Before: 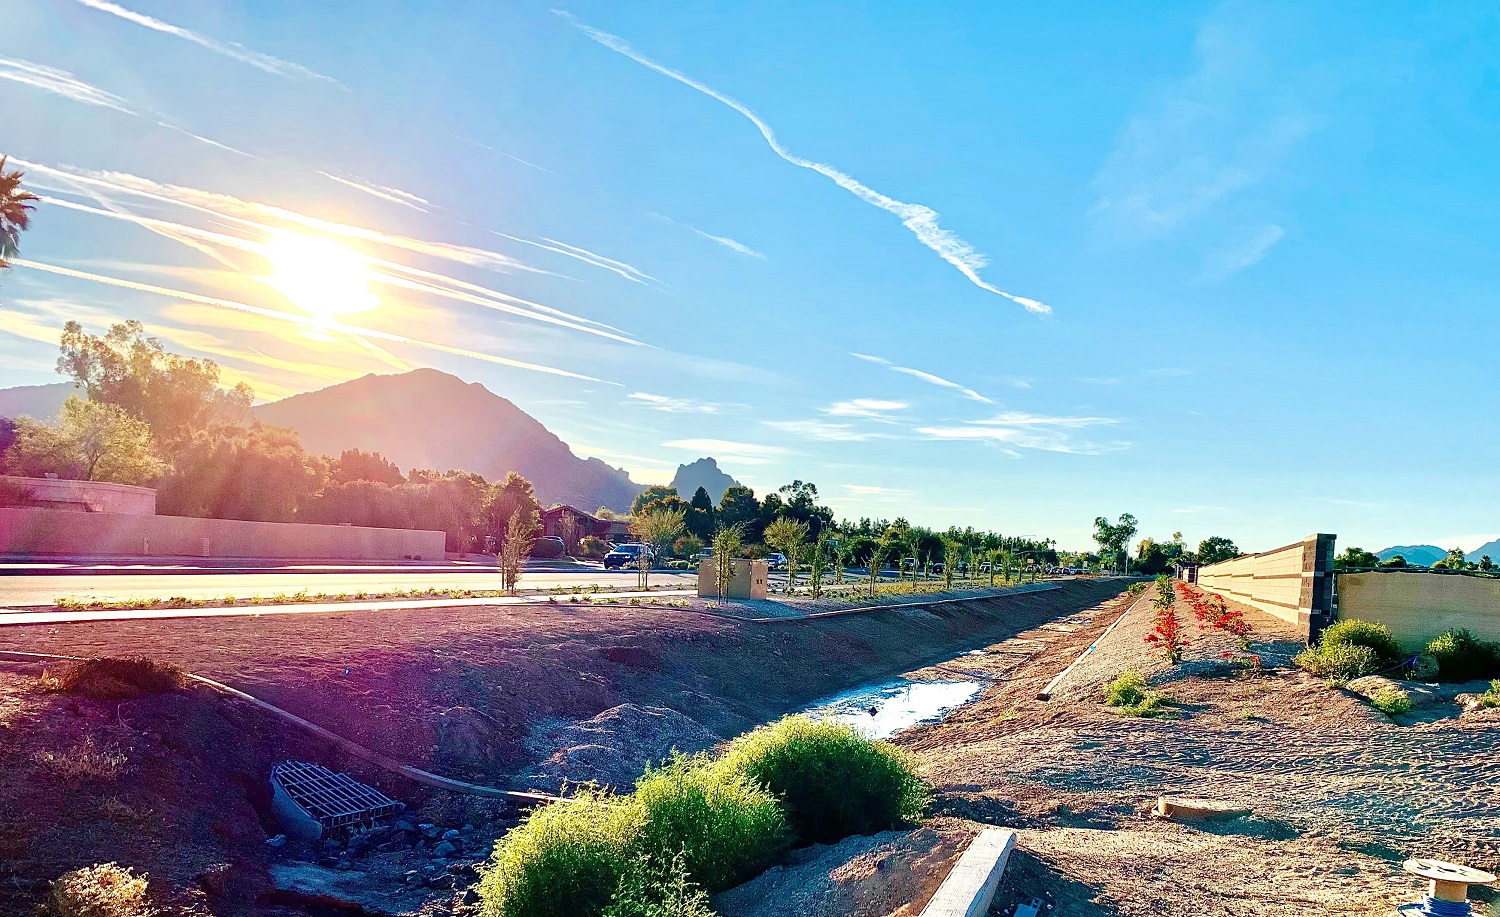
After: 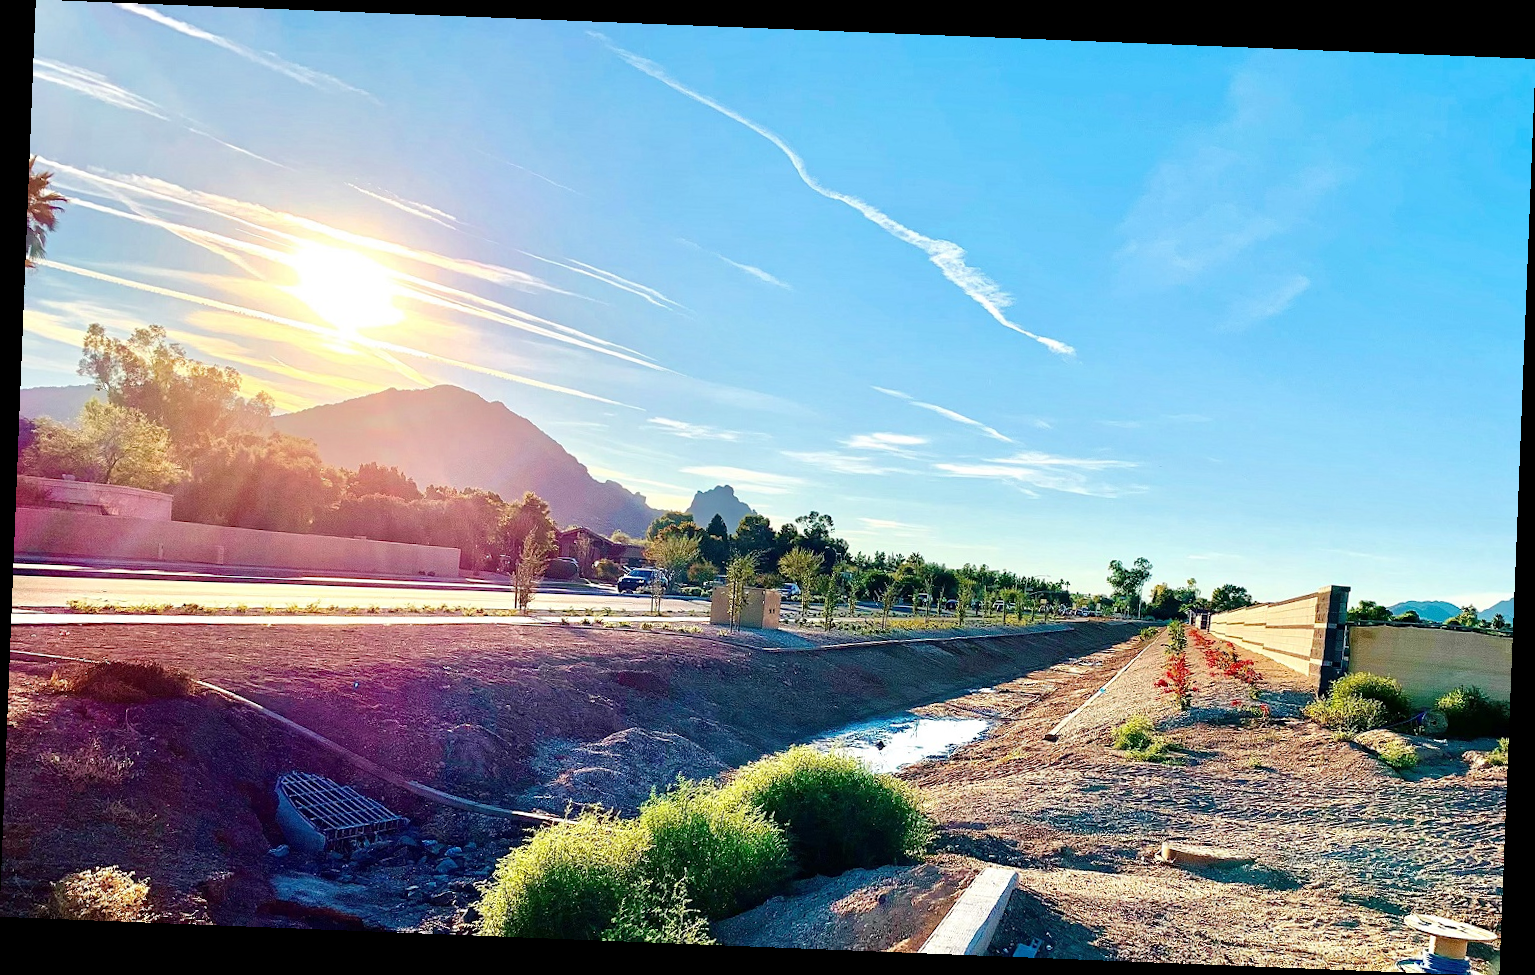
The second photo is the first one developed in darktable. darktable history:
rotate and perspective: rotation 2.27°, automatic cropping off
tone equalizer: on, module defaults
